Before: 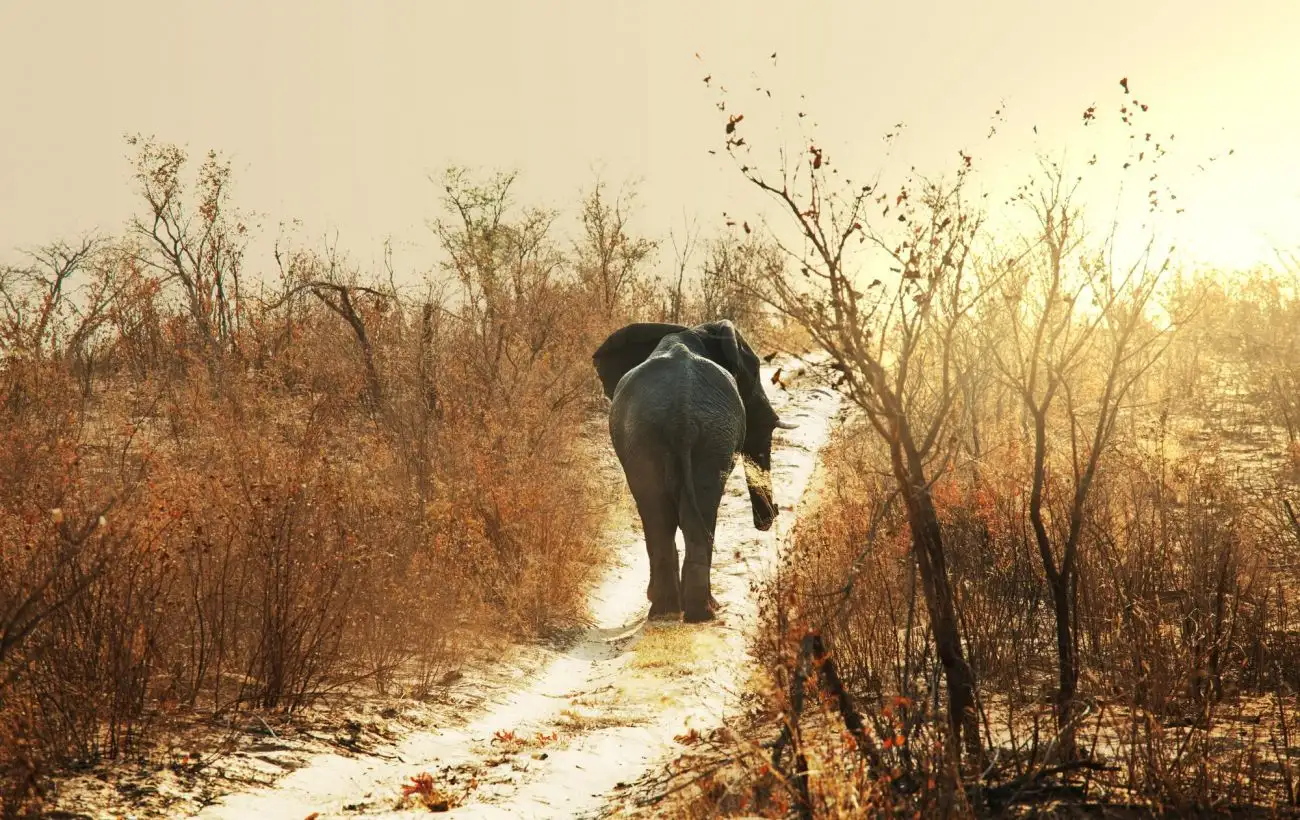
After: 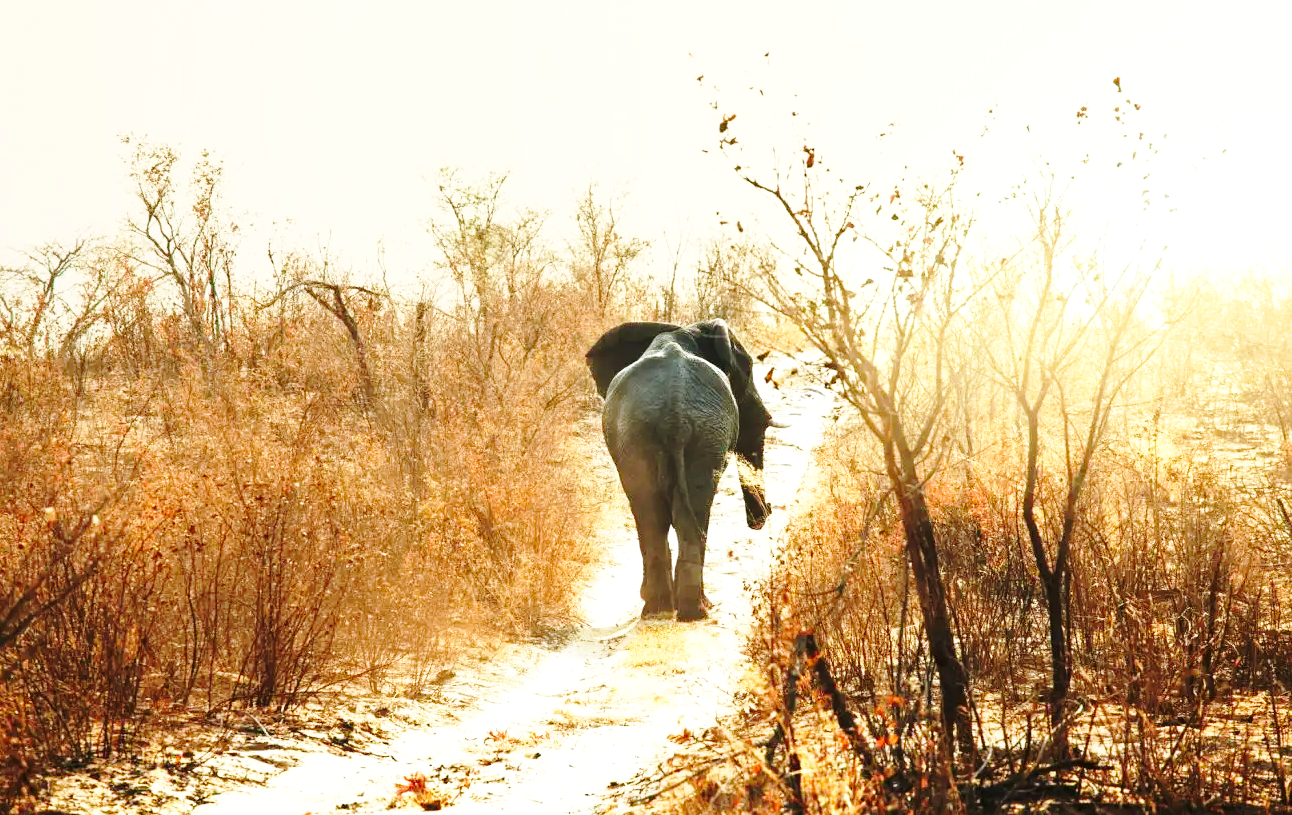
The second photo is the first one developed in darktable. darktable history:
base curve: curves: ch0 [(0, 0) (0.032, 0.037) (0.105, 0.228) (0.435, 0.76) (0.856, 0.983) (1, 1)], preserve colors none
crop and rotate: left 0.614%, top 0.179%, bottom 0.309%
exposure: exposure 0.375 EV, compensate highlight preservation false
white balance: red 0.982, blue 1.018
